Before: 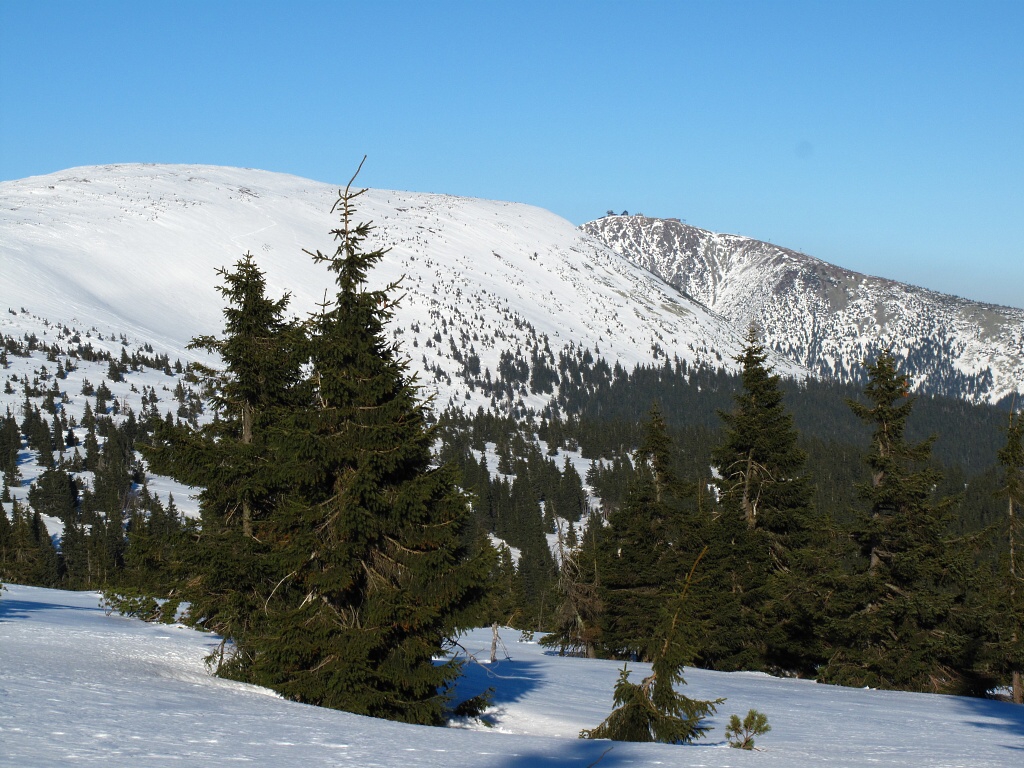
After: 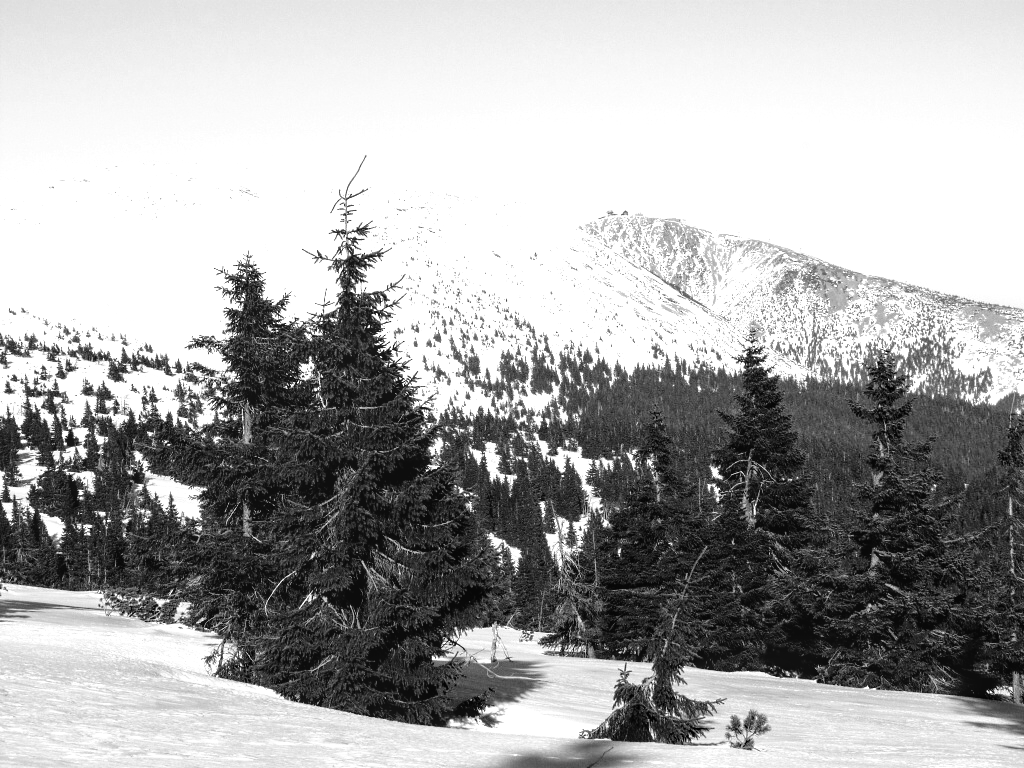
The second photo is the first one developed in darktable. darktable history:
shadows and highlights: shadows -12.5, white point adjustment 4, highlights 28.33
monochrome: size 3.1
exposure: exposure 0.77 EV, compensate highlight preservation false
tone curve: curves: ch0 [(0, 0) (0.003, 0) (0.011, 0.001) (0.025, 0.001) (0.044, 0.003) (0.069, 0.009) (0.1, 0.018) (0.136, 0.032) (0.177, 0.074) (0.224, 0.13) (0.277, 0.218) (0.335, 0.321) (0.399, 0.425) (0.468, 0.523) (0.543, 0.617) (0.623, 0.708) (0.709, 0.789) (0.801, 0.873) (0.898, 0.967) (1, 1)], preserve colors none
local contrast: on, module defaults
